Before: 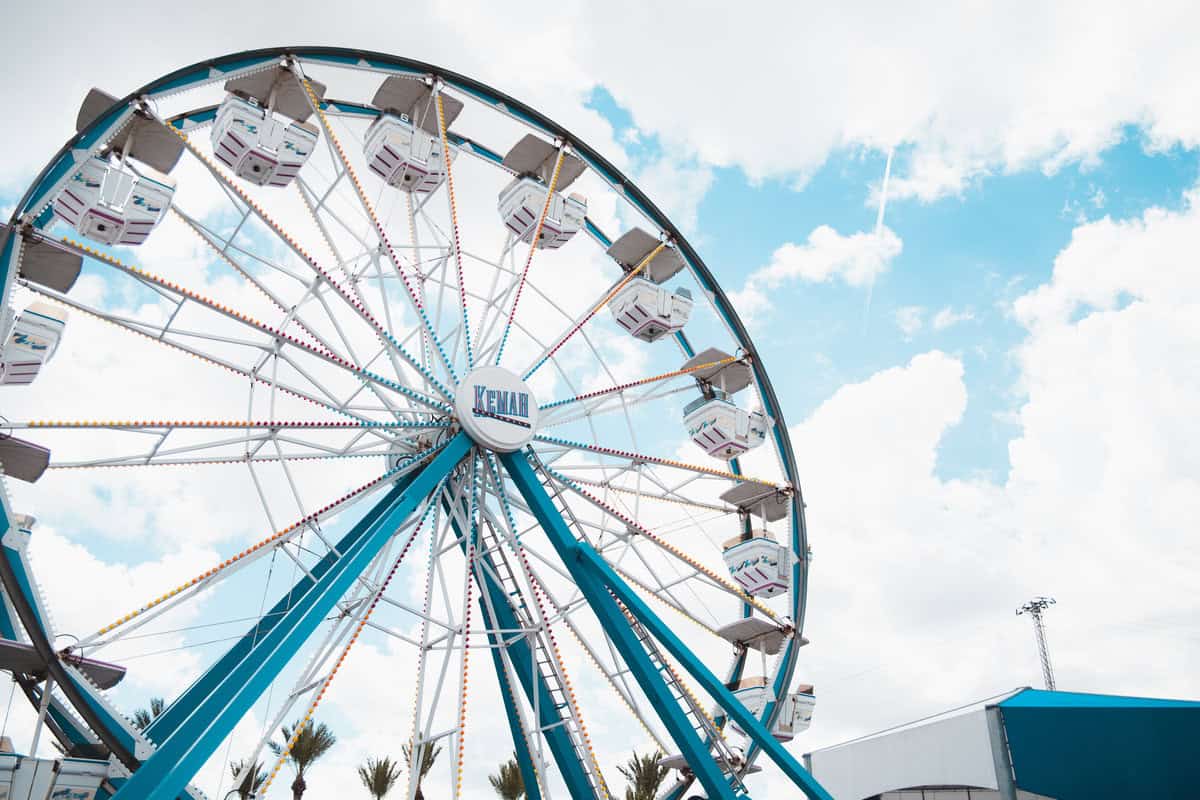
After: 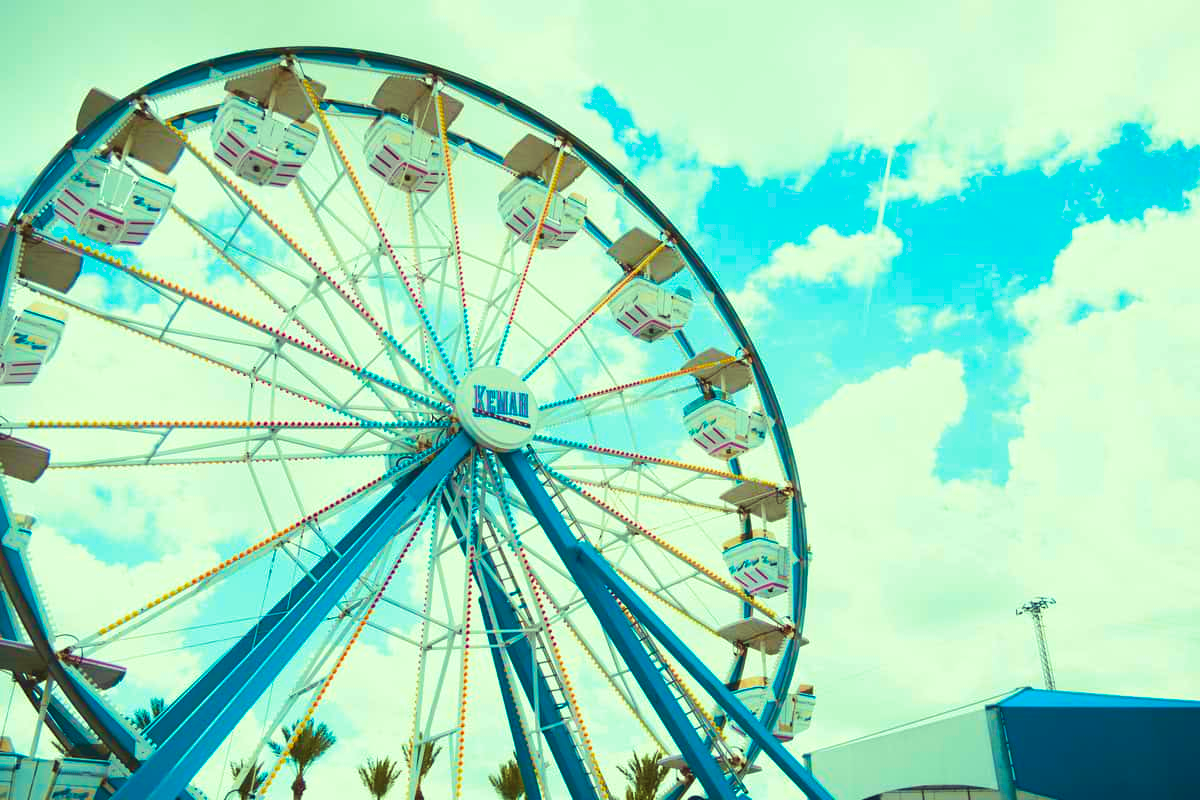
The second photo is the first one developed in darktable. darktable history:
tone curve: curves: ch0 [(0, 0) (0.003, 0.04) (0.011, 0.053) (0.025, 0.077) (0.044, 0.104) (0.069, 0.127) (0.1, 0.15) (0.136, 0.177) (0.177, 0.215) (0.224, 0.254) (0.277, 0.3) (0.335, 0.355) (0.399, 0.41) (0.468, 0.477) (0.543, 0.554) (0.623, 0.636) (0.709, 0.72) (0.801, 0.804) (0.898, 0.892) (1, 1)], preserve colors none
velvia: strength 74%
color correction: highlights a* -10.77, highlights b* 9.8, saturation 1.72
